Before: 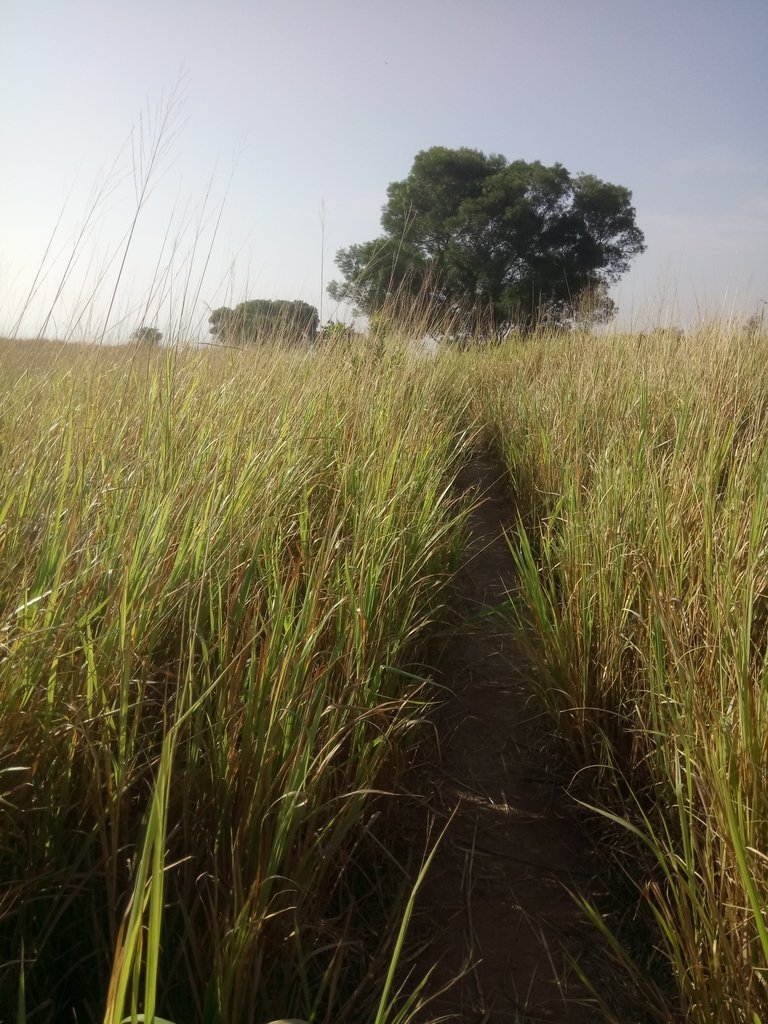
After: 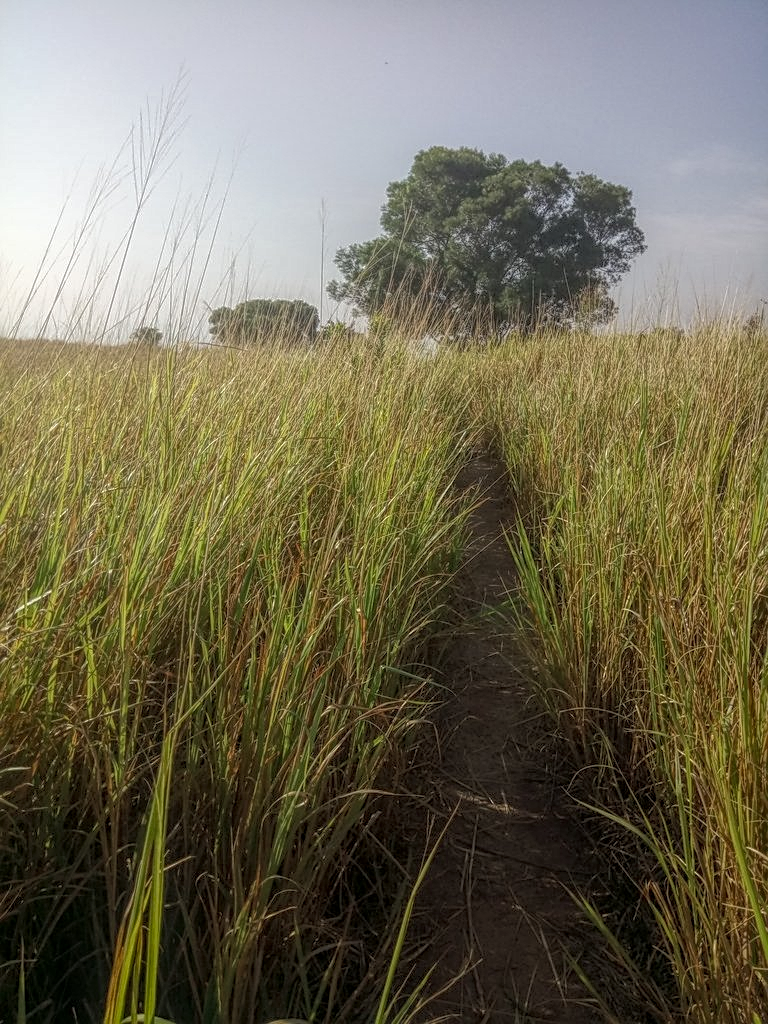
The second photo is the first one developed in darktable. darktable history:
sharpen: on, module defaults
local contrast: highlights 20%, shadows 27%, detail 199%, midtone range 0.2
